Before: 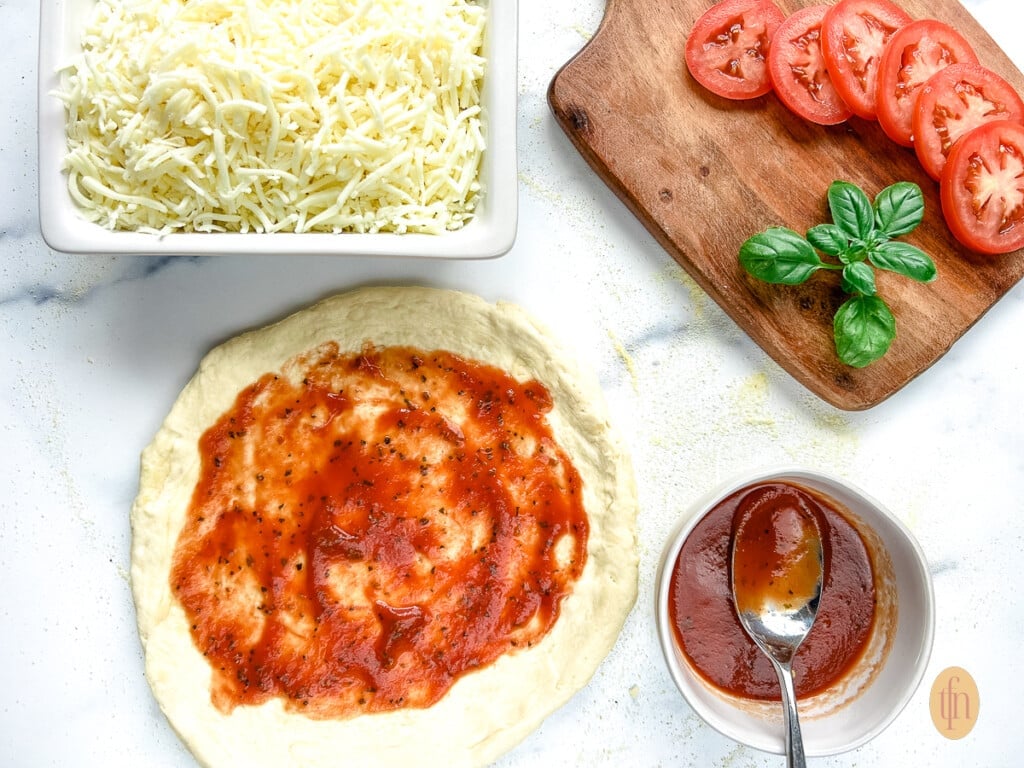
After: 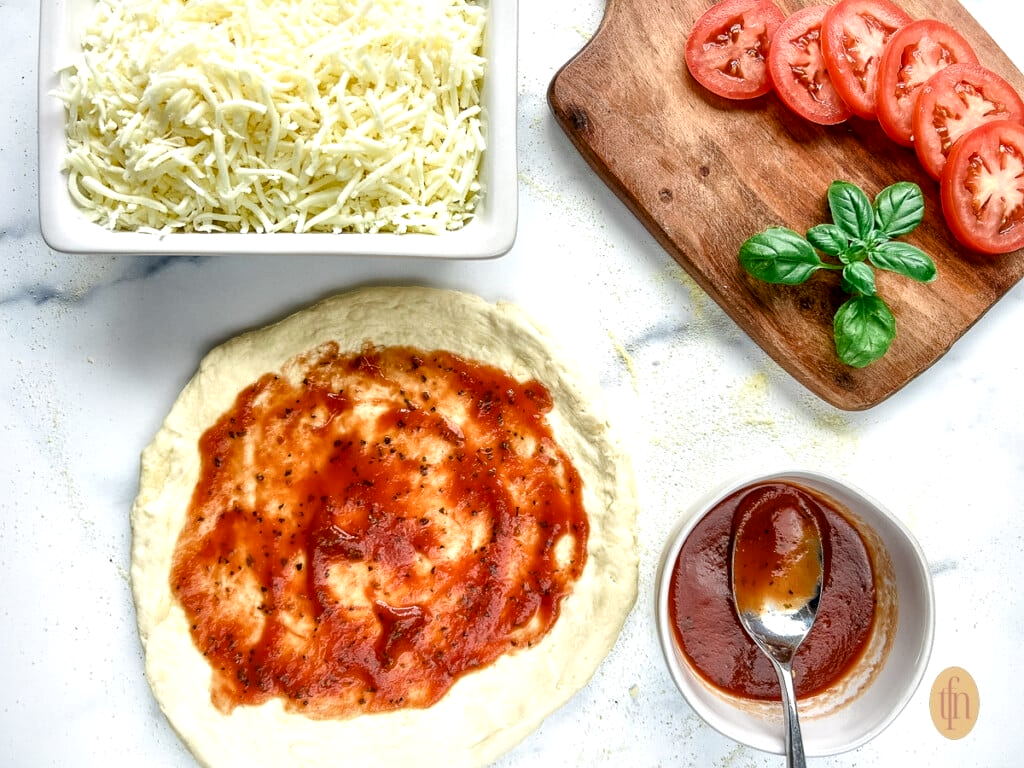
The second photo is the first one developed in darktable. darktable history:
local contrast: mode bilateral grid, contrast 25, coarseness 60, detail 151%, midtone range 0.2
tone equalizer: on, module defaults
